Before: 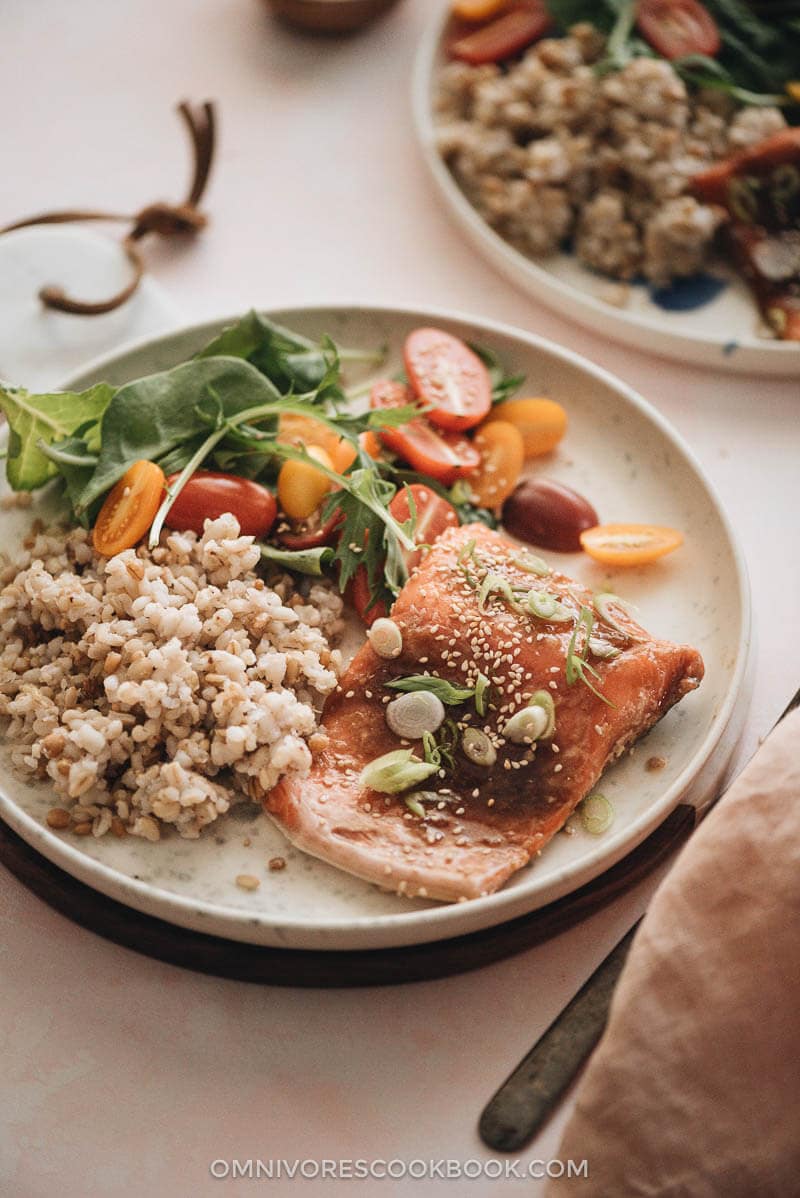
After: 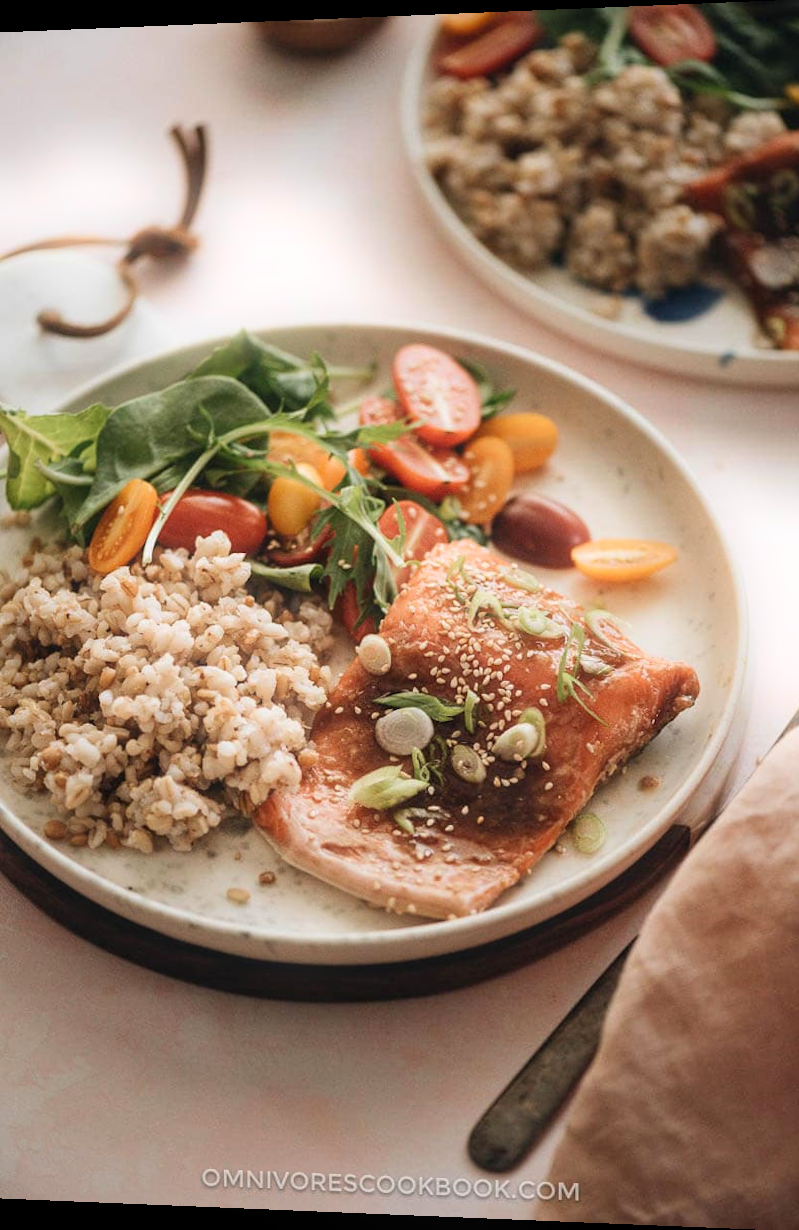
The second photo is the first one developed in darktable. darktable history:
bloom: size 5%, threshold 95%, strength 15%
rotate and perspective: lens shift (horizontal) -0.055, automatic cropping off
velvia: strength 9.25%
